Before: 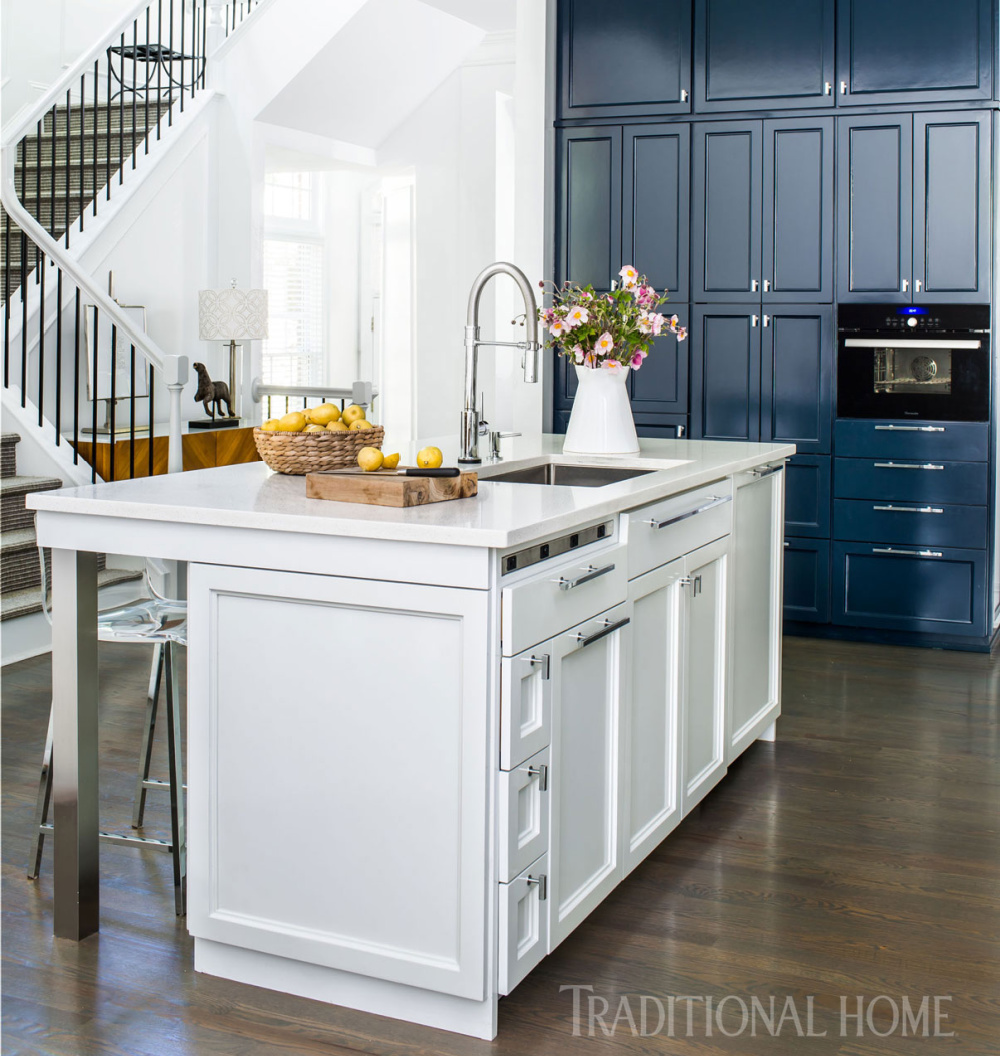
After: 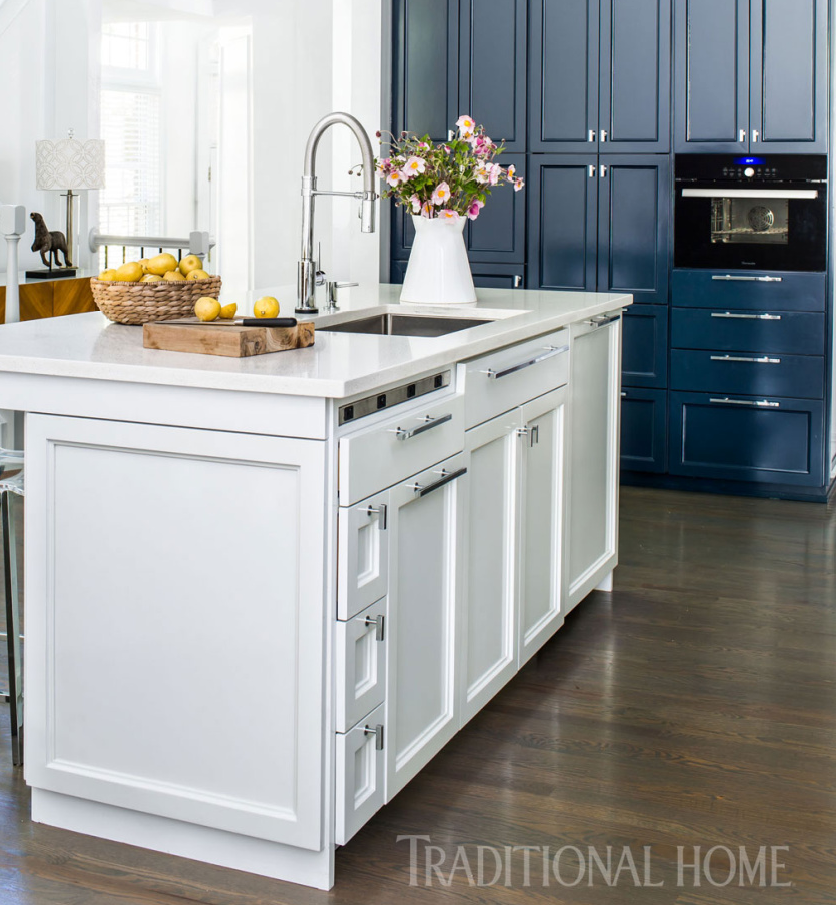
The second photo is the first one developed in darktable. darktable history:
contrast brightness saturation: contrast 0.05
crop: left 16.315%, top 14.246%
